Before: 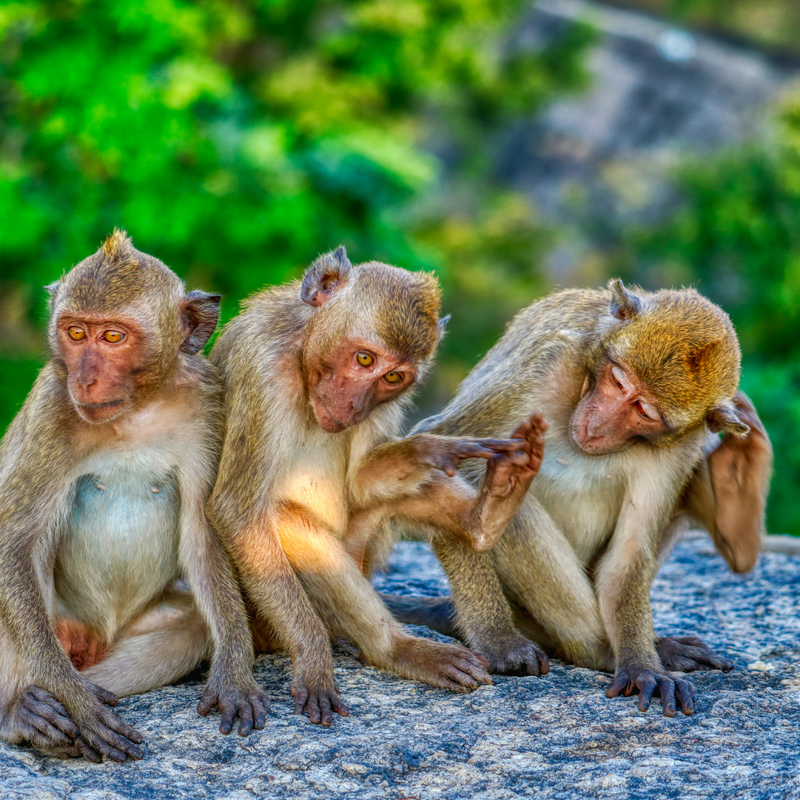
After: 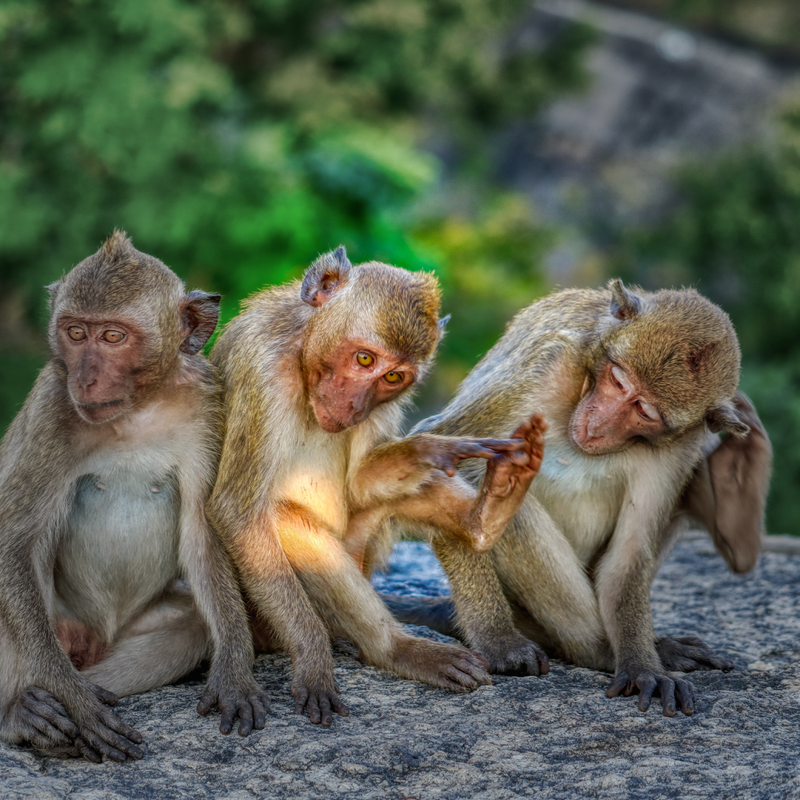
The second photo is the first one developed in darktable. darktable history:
vignetting: fall-off start 40%, fall-off radius 40%
